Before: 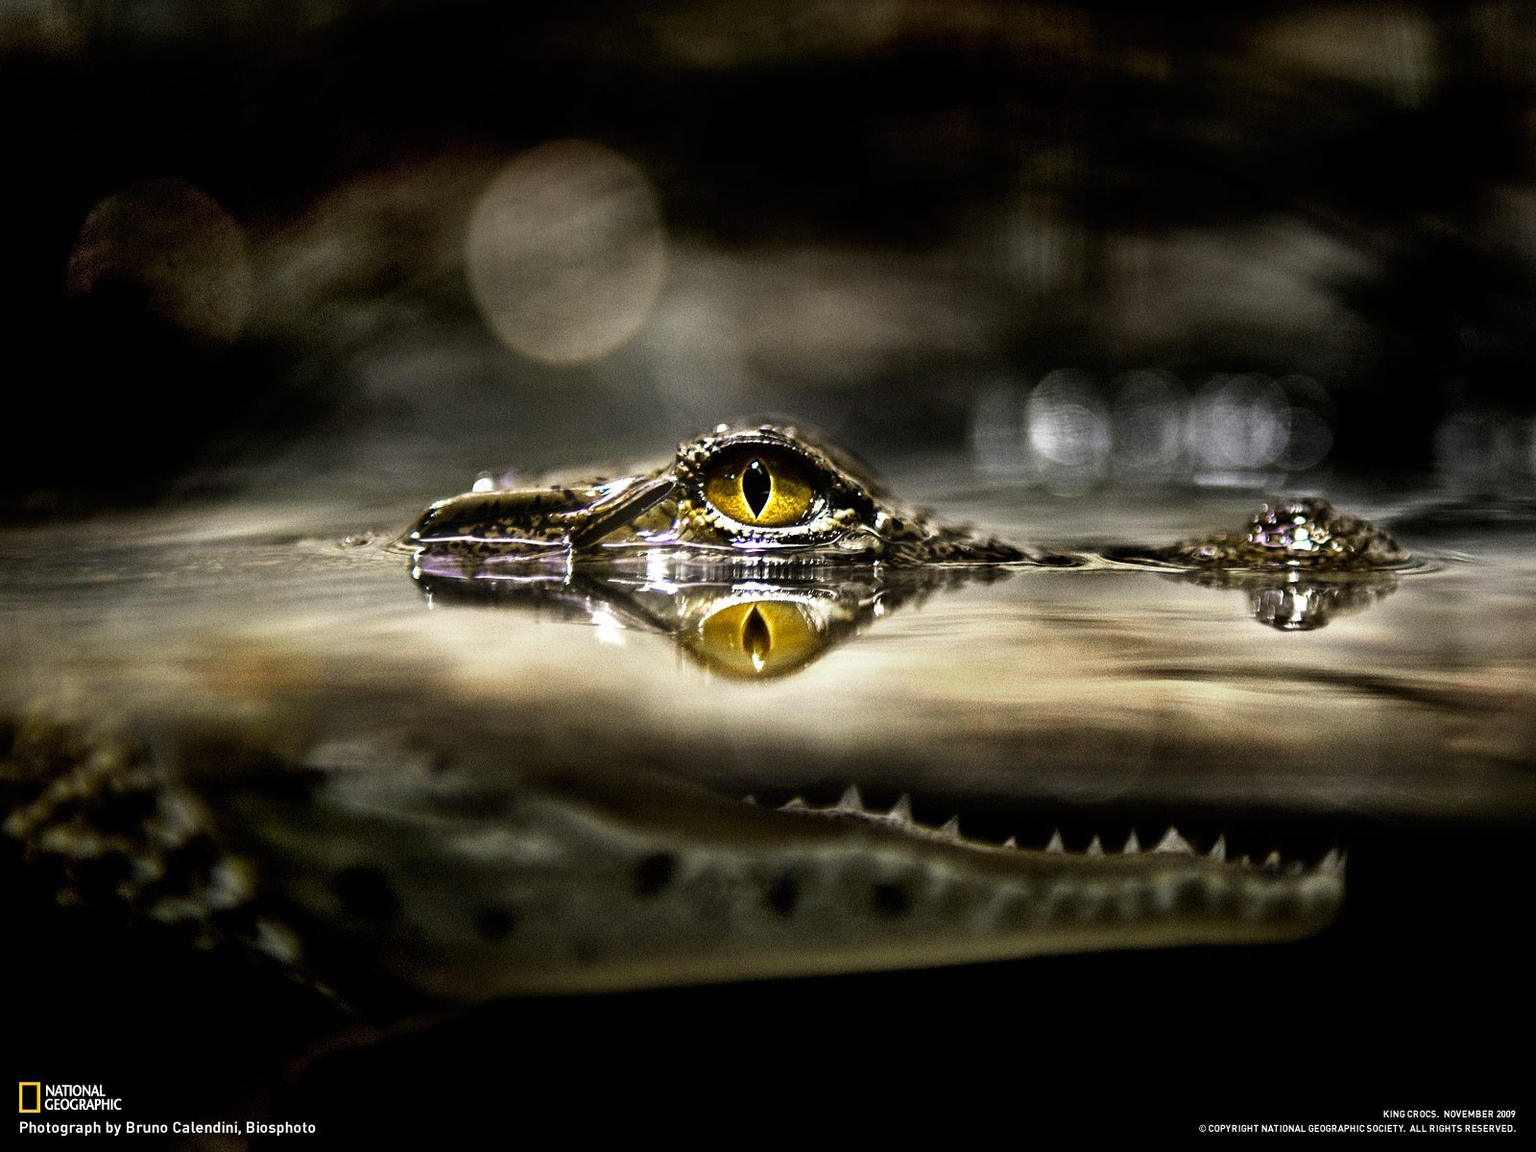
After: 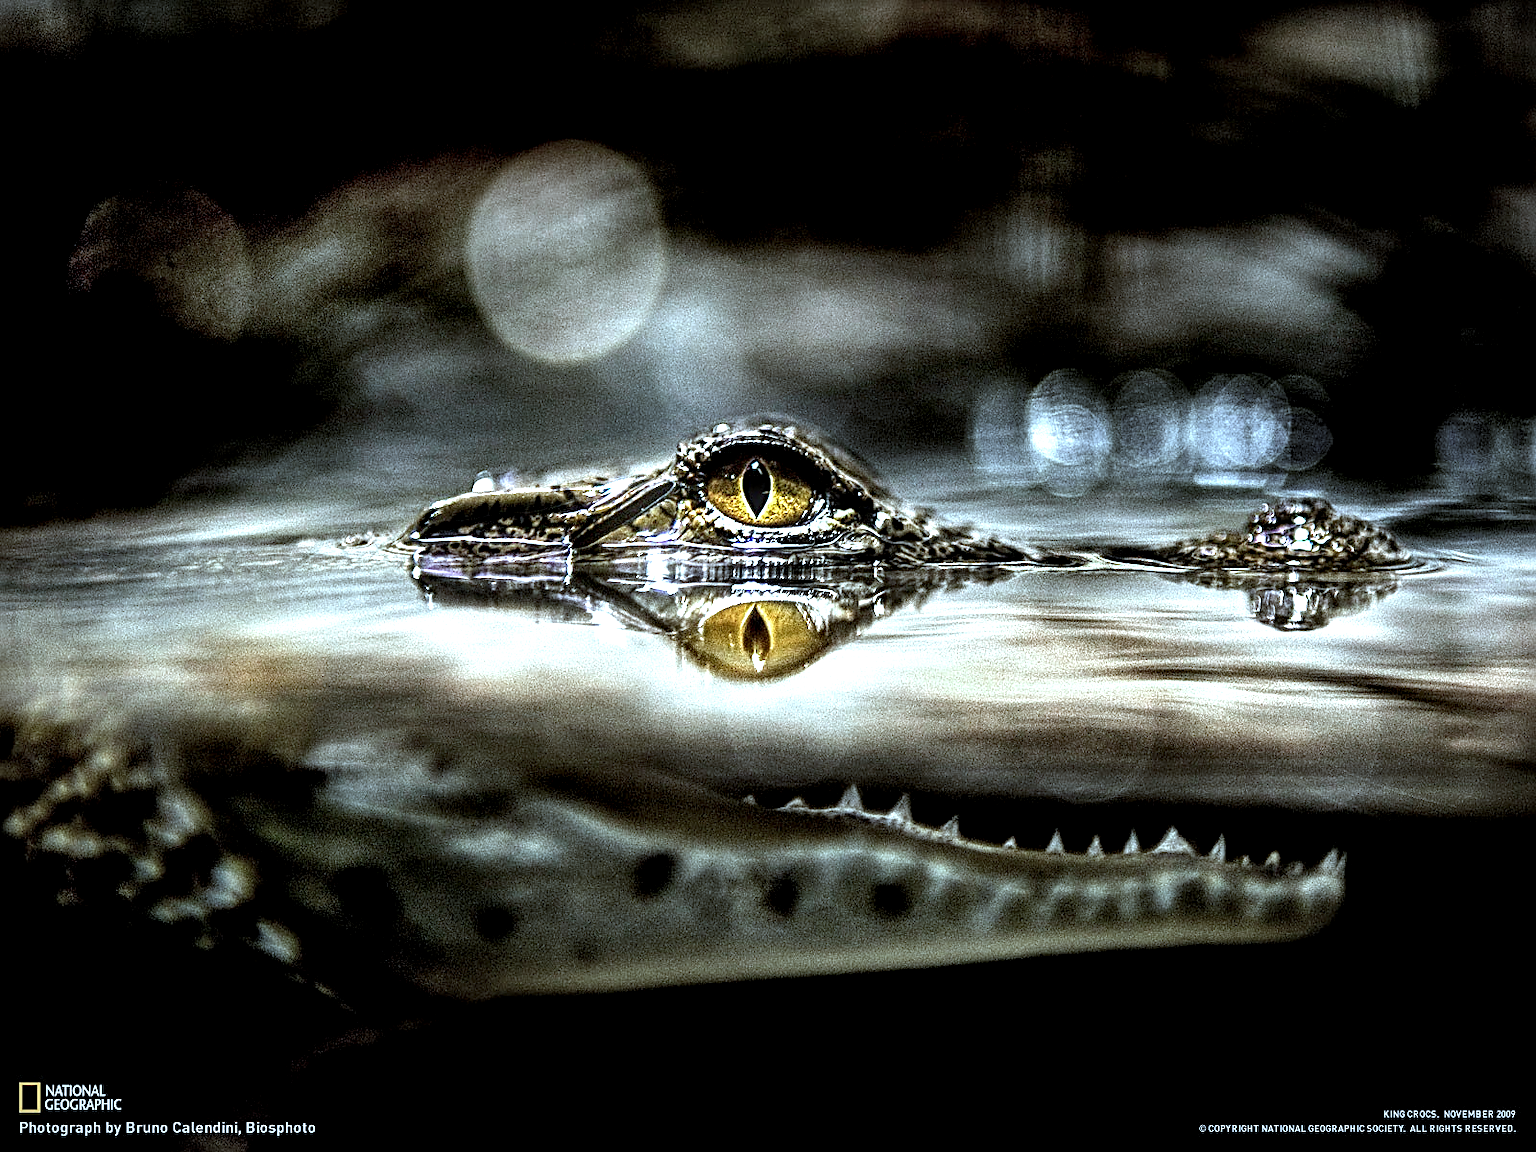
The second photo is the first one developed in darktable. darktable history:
exposure: black level correction 0.001, exposure 0.499 EV, compensate highlight preservation false
vignetting: fall-off start 97.59%, fall-off radius 99.59%, width/height ratio 1.369
local contrast: highlights 16%, detail 186%
sharpen: radius 2.535, amount 0.629
color correction: highlights a* -8.96, highlights b* -23.91
contrast equalizer: octaves 7, y [[0.5, 0.5, 0.472, 0.5, 0.5, 0.5], [0.5 ×6], [0.5 ×6], [0 ×6], [0 ×6]]
